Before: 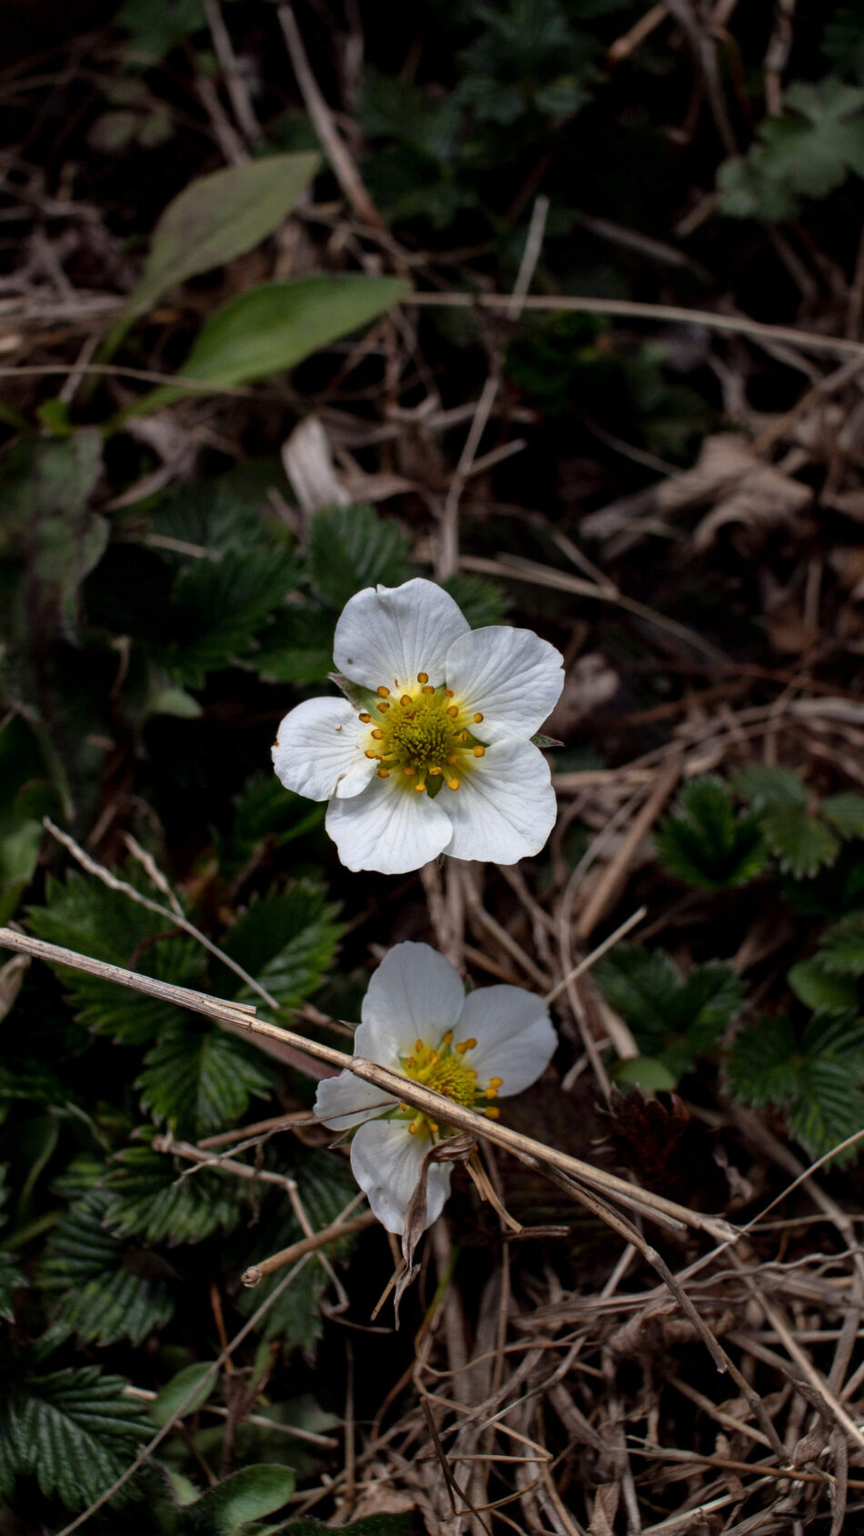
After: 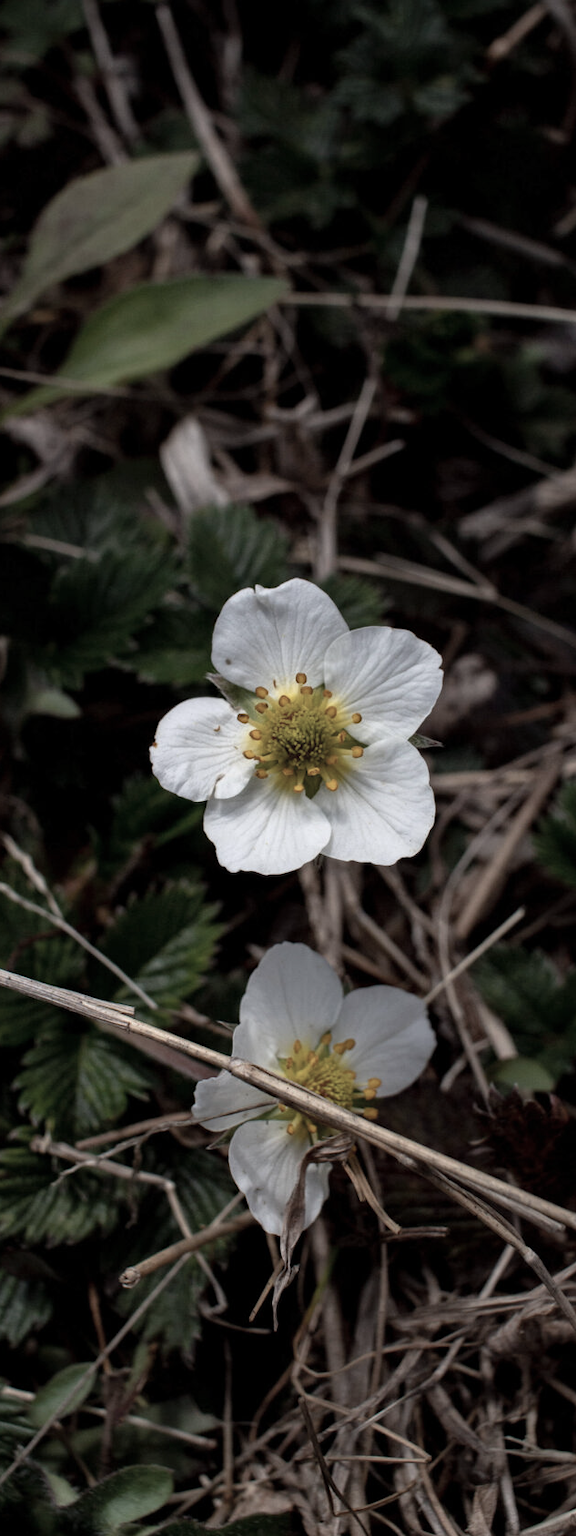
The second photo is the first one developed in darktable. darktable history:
color correction: saturation 0.57
crop and rotate: left 14.292%, right 19.041%
